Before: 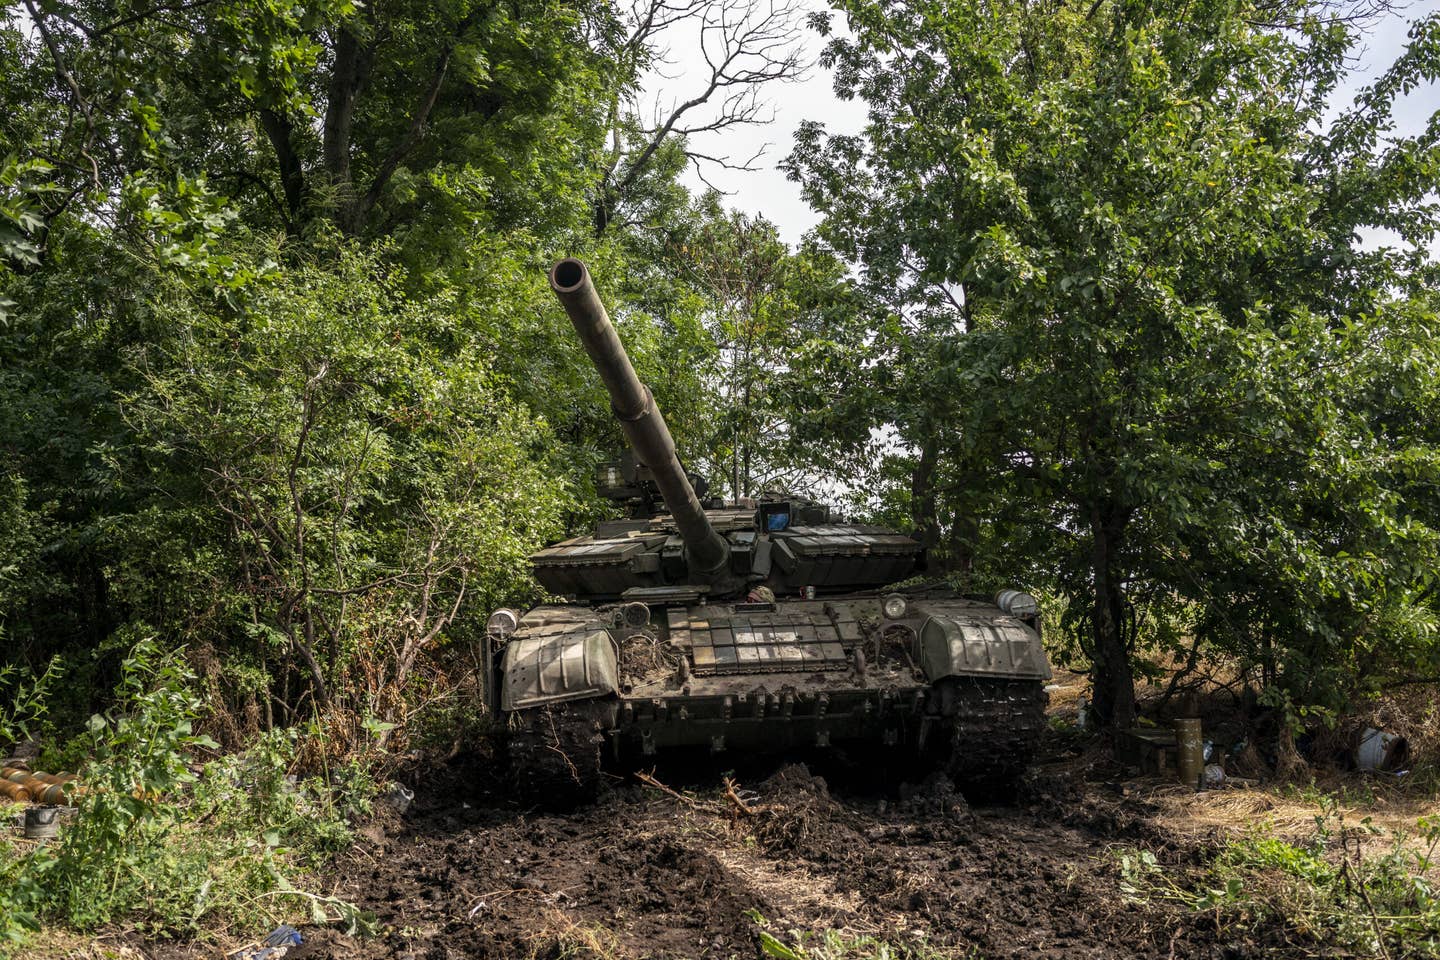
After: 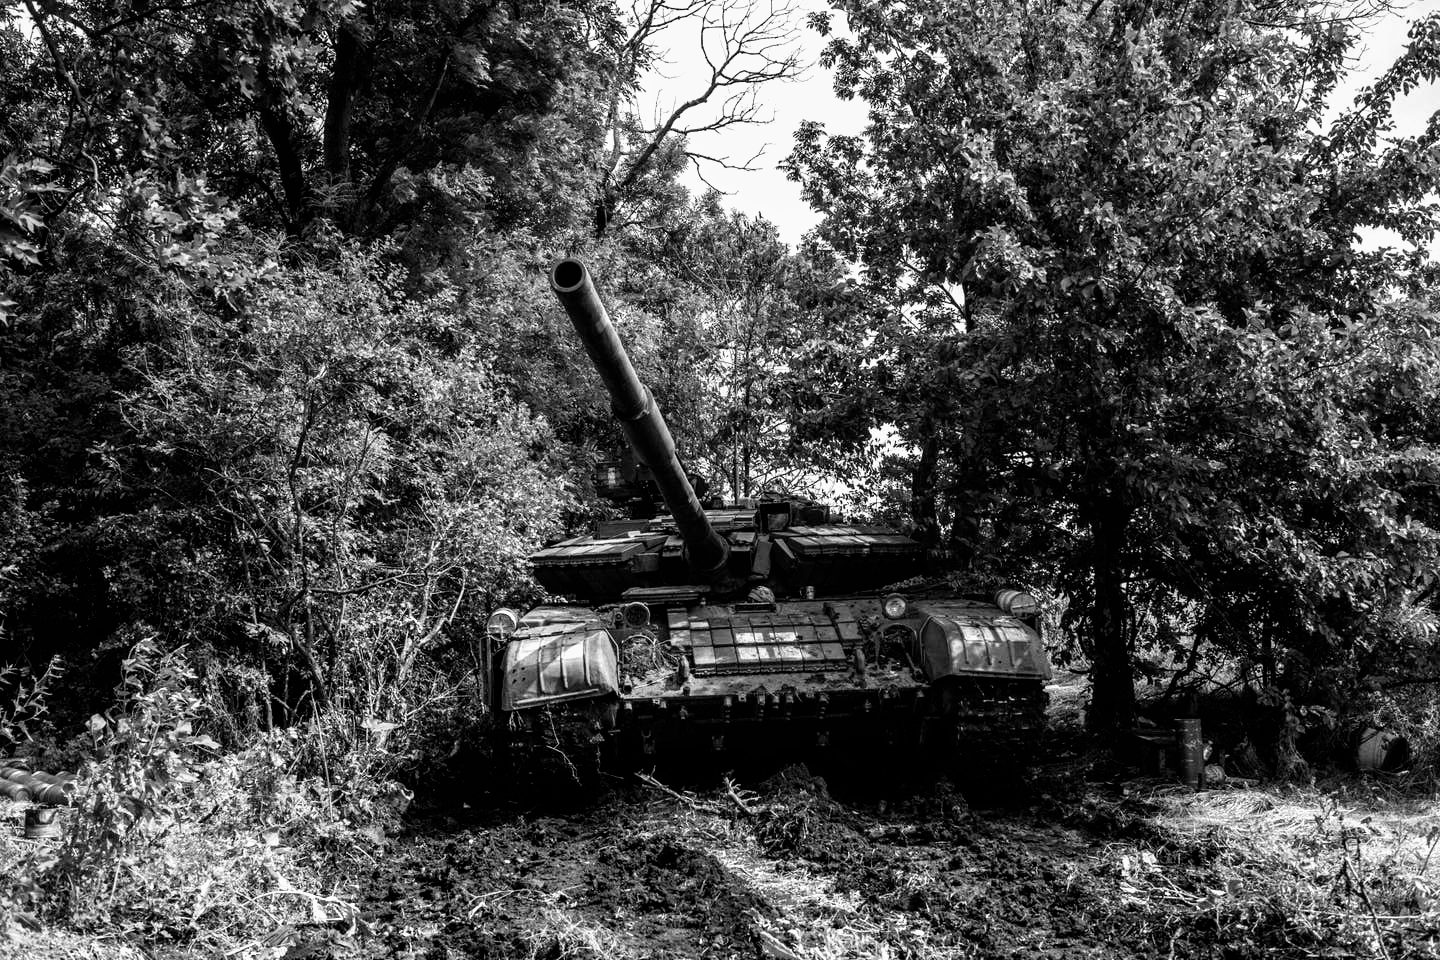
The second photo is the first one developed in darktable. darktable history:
filmic rgb: black relative exposure -8.2 EV, white relative exposure 2.2 EV, threshold 3 EV, hardness 7.11, latitude 75%, contrast 1.325, highlights saturation mix -2%, shadows ↔ highlights balance 30%, preserve chrominance RGB euclidean norm, color science v5 (2021), contrast in shadows safe, contrast in highlights safe, enable highlight reconstruction true
exposure: black level correction 0, exposure 0.7 EV, compensate exposure bias true, compensate highlight preservation false
monochrome: a 32, b 64, size 2.3
graduated density: rotation 5.63°, offset 76.9
